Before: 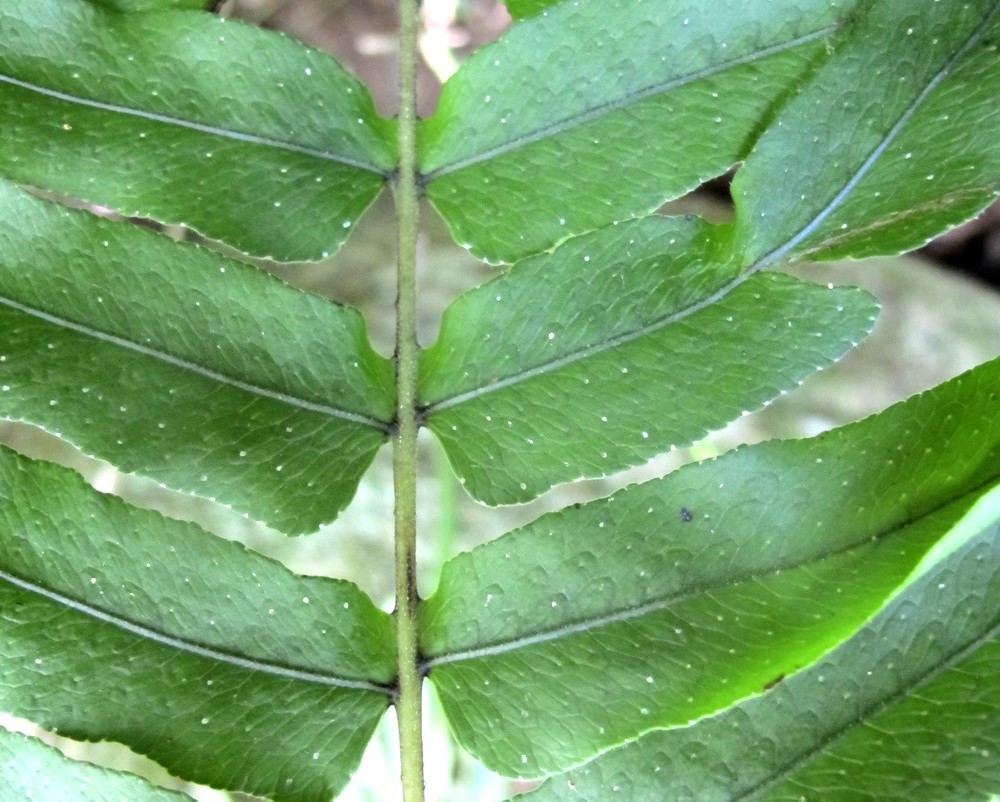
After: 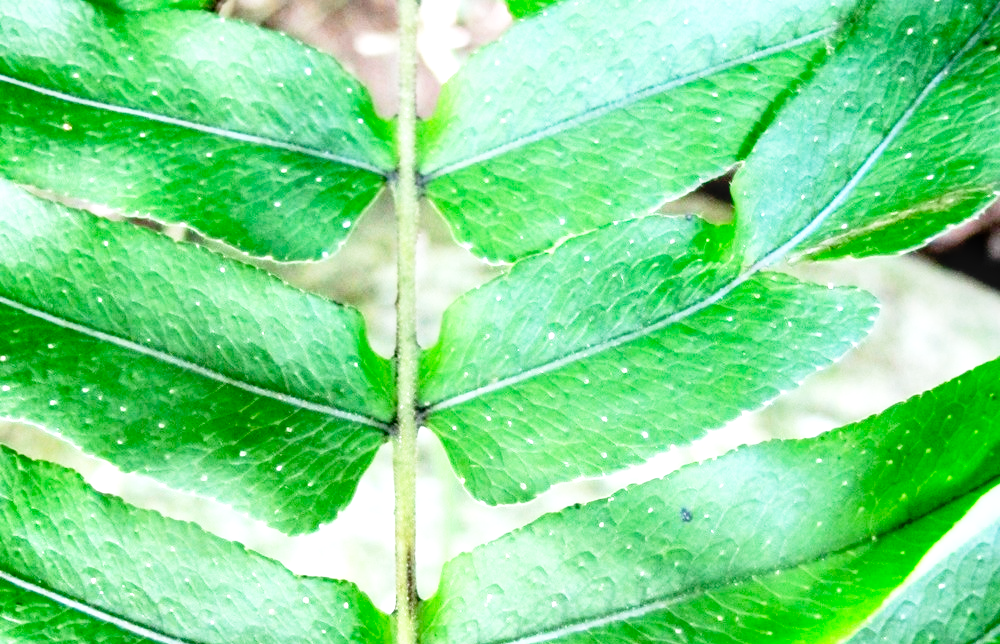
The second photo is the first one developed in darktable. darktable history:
local contrast: on, module defaults
crop: bottom 19.644%
base curve: curves: ch0 [(0, 0) (0.012, 0.01) (0.073, 0.168) (0.31, 0.711) (0.645, 0.957) (1, 1)], preserve colors none
